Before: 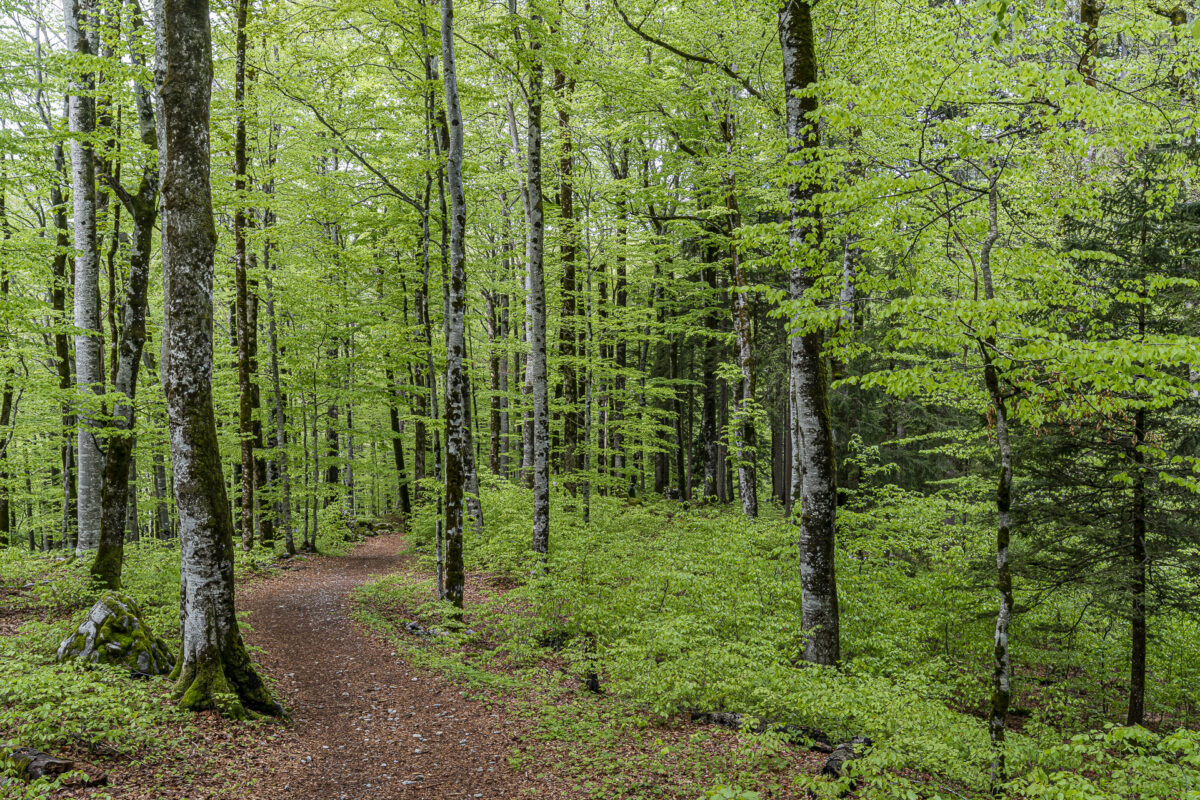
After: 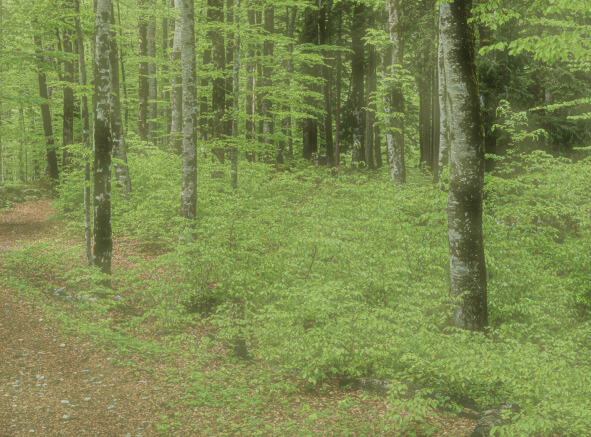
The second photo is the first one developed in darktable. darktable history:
crop: left 29.417%, top 41.864%, right 21.286%, bottom 3.483%
haze removal: strength -0.889, distance 0.226, compatibility mode true, adaptive false
velvia: on, module defaults
filmic rgb: black relative exposure -6.35 EV, white relative exposure 2.8 EV, target black luminance 0%, hardness 4.61, latitude 67.67%, contrast 1.289, shadows ↔ highlights balance -3.27%
